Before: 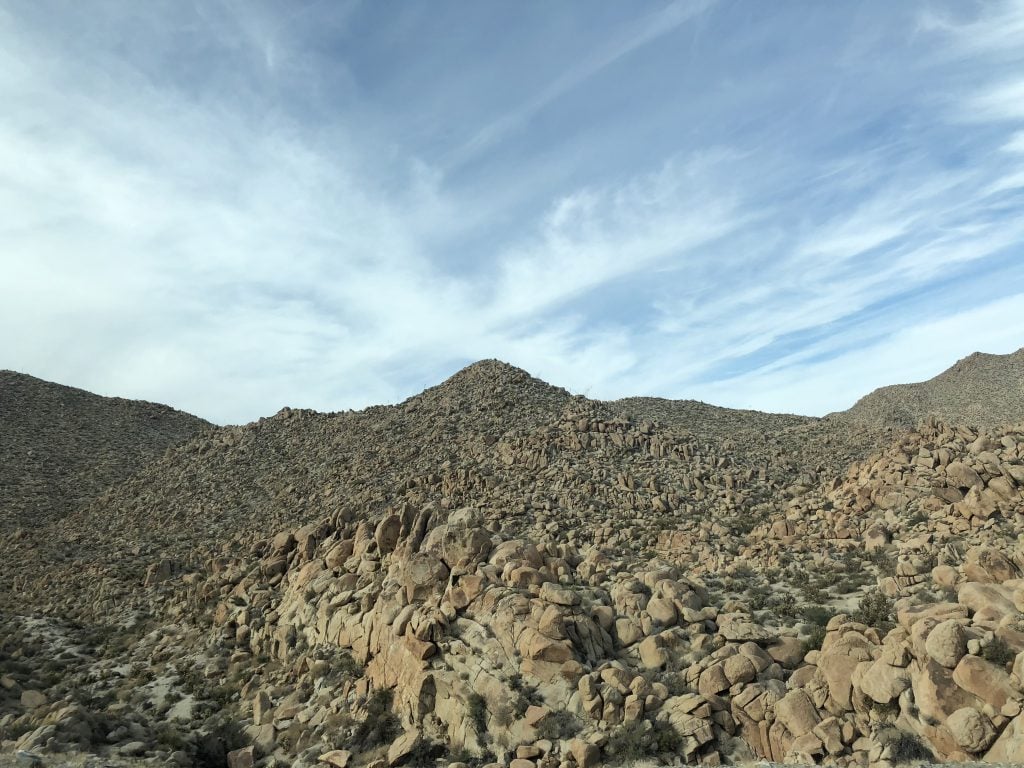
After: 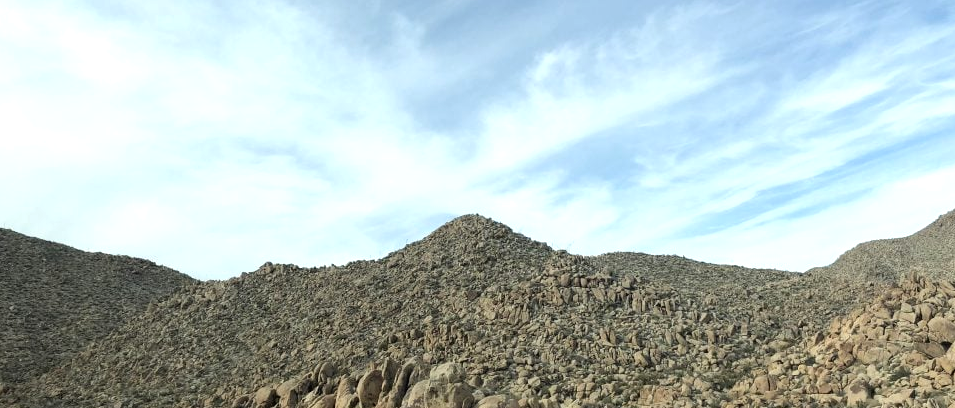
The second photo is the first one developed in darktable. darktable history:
crop: left 1.767%, top 18.921%, right 4.879%, bottom 27.902%
tone equalizer: -8 EV -0.386 EV, -7 EV -0.406 EV, -6 EV -0.322 EV, -5 EV -0.197 EV, -3 EV 0.235 EV, -2 EV 0.32 EV, -1 EV 0.376 EV, +0 EV 0.391 EV
